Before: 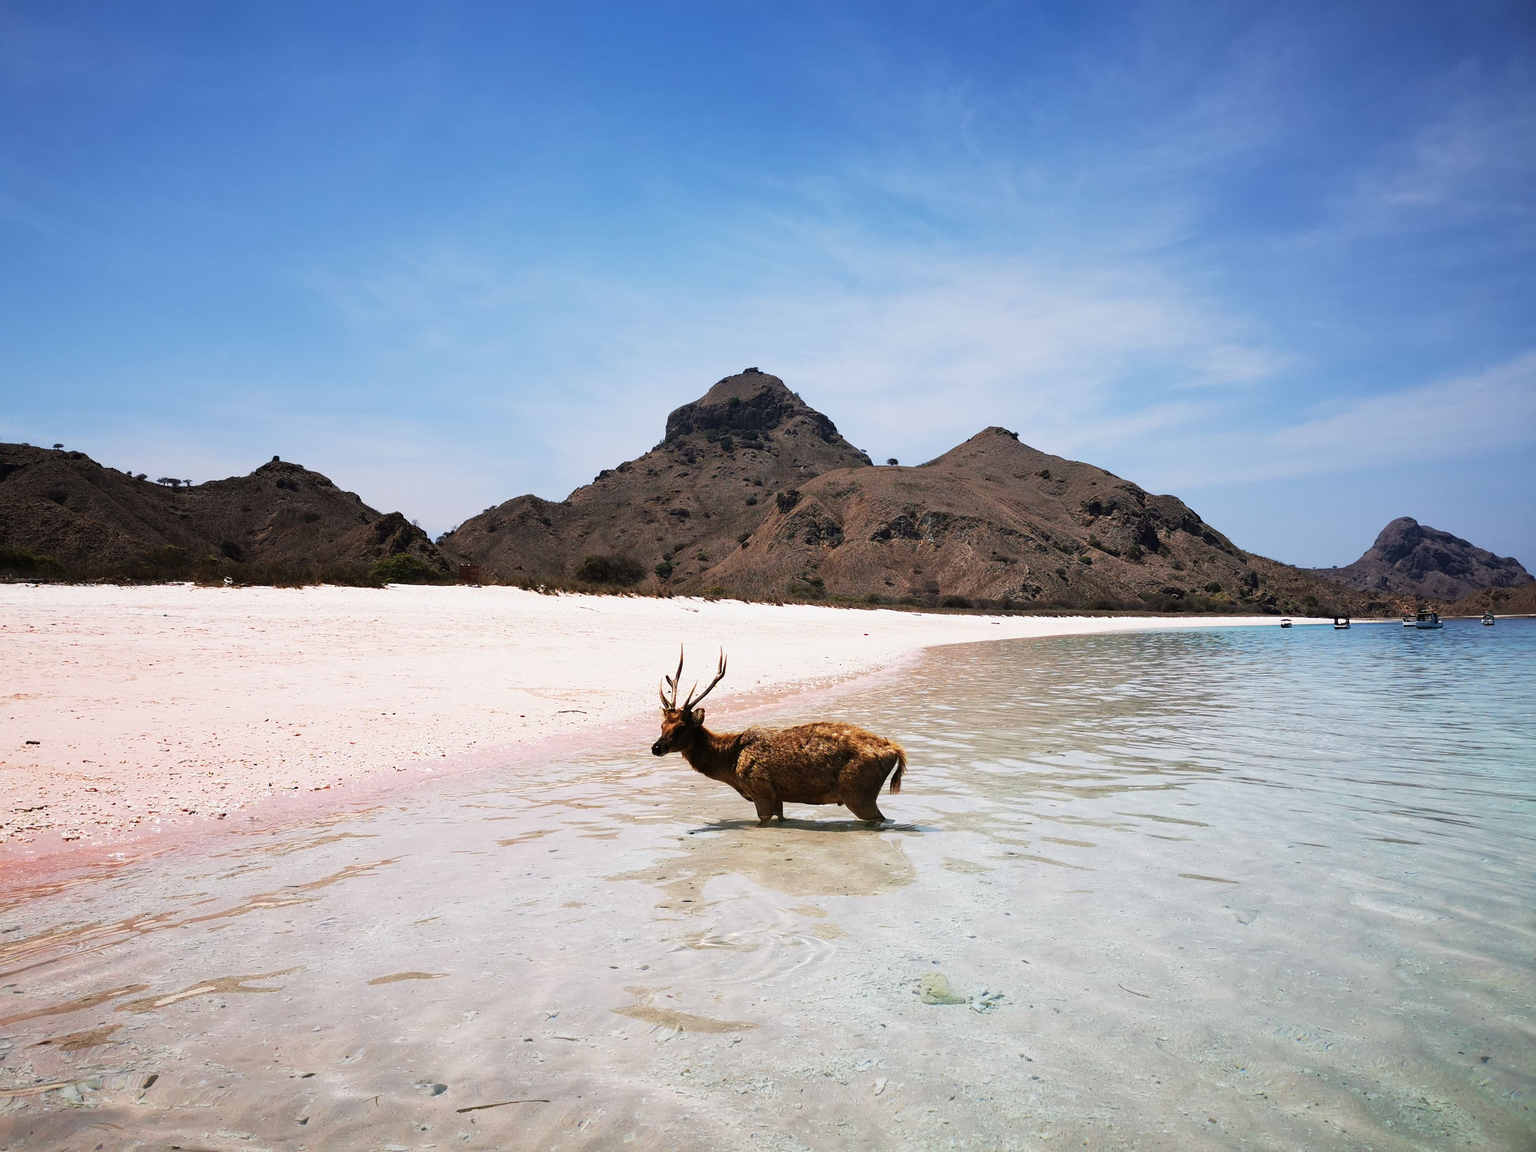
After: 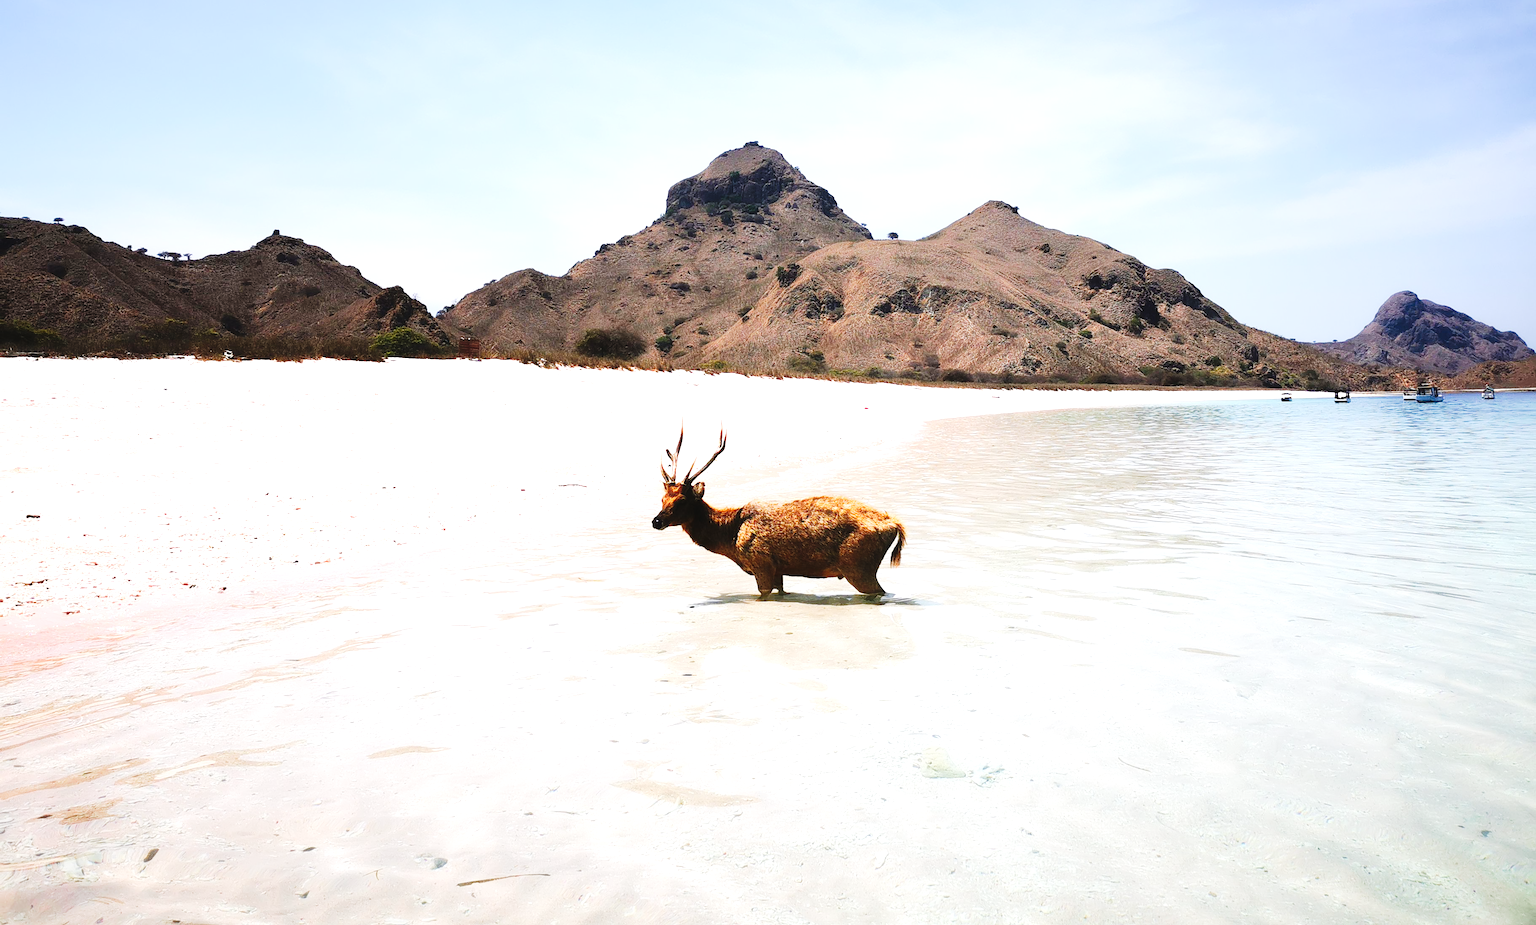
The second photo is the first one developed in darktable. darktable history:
contrast equalizer: octaves 7, y [[0.5, 0.5, 0.501, 0.63, 0.504, 0.5], [0.5 ×6], [0.5 ×6], [0 ×6], [0 ×6]], mix -0.982
exposure: black level correction 0, exposure 1 EV, compensate highlight preservation false
crop and rotate: top 19.69%
tone curve: curves: ch0 [(0, 0.036) (0.037, 0.042) (0.184, 0.146) (0.438, 0.521) (0.54, 0.668) (0.698, 0.835) (0.856, 0.92) (1, 0.98)]; ch1 [(0, 0) (0.393, 0.415) (0.447, 0.448) (0.482, 0.459) (0.509, 0.496) (0.527, 0.525) (0.571, 0.602) (0.619, 0.671) (0.715, 0.729) (1, 1)]; ch2 [(0, 0) (0.369, 0.388) (0.449, 0.454) (0.499, 0.5) (0.521, 0.517) (0.53, 0.544) (0.561, 0.607) (0.674, 0.735) (1, 1)], preserve colors none
